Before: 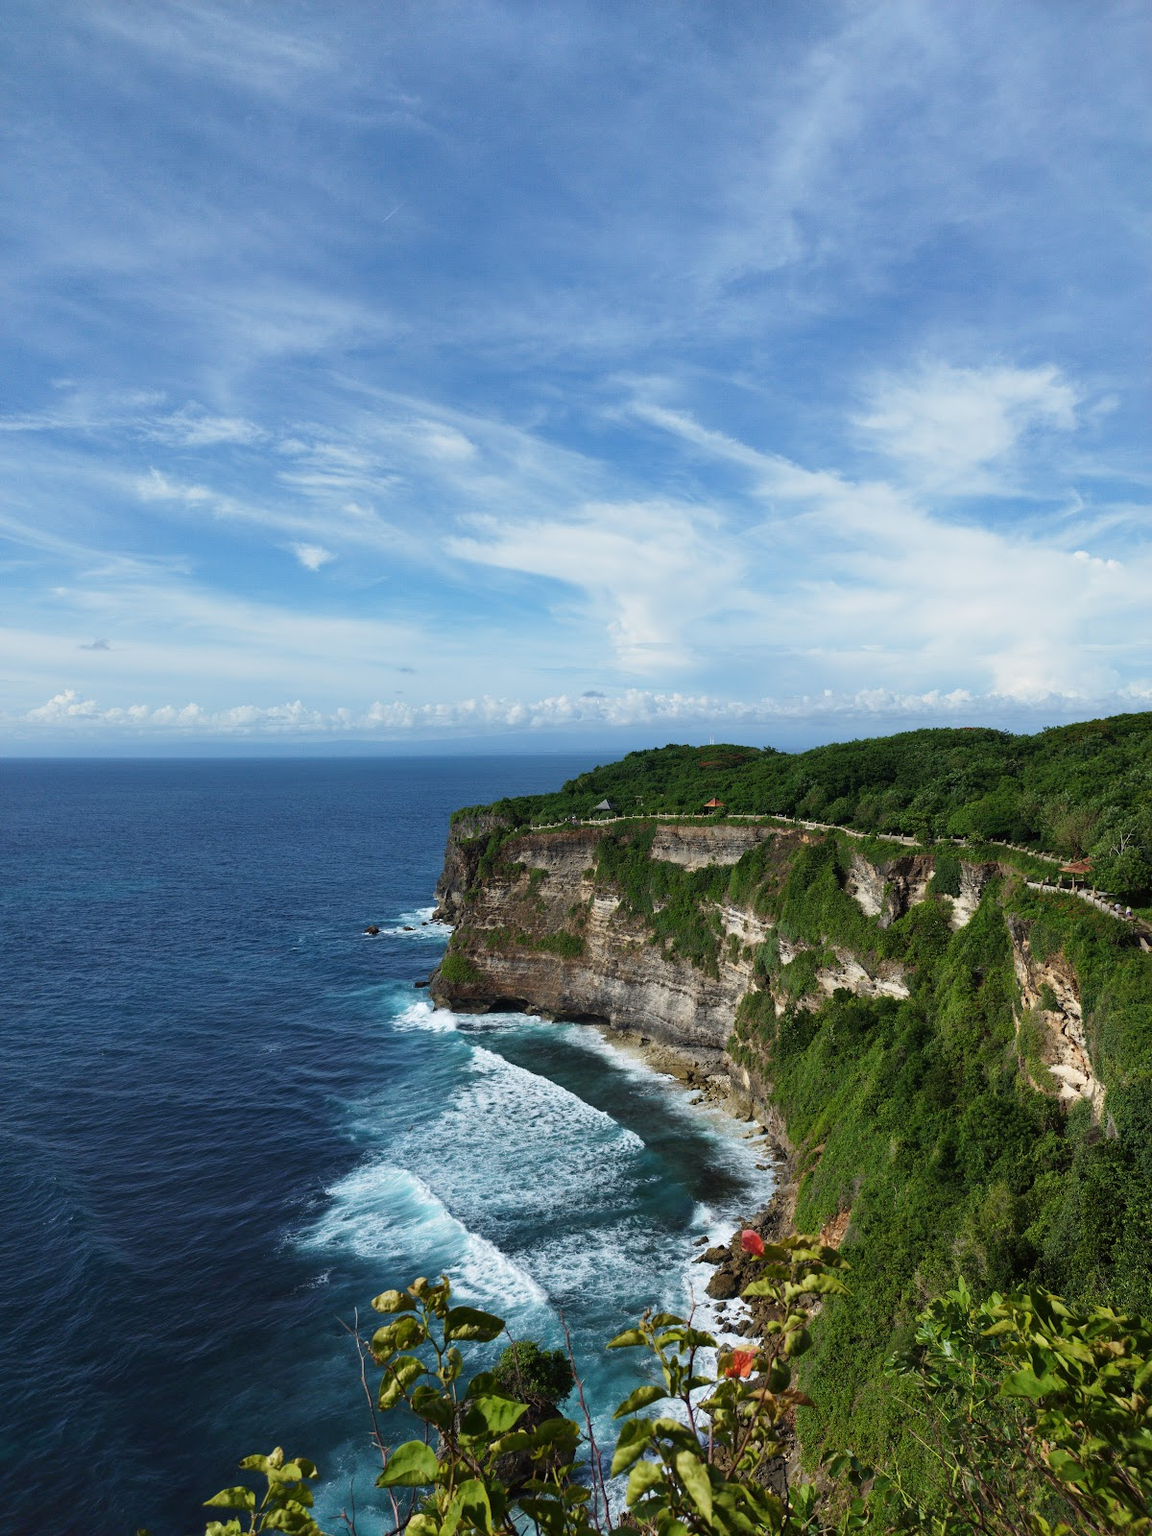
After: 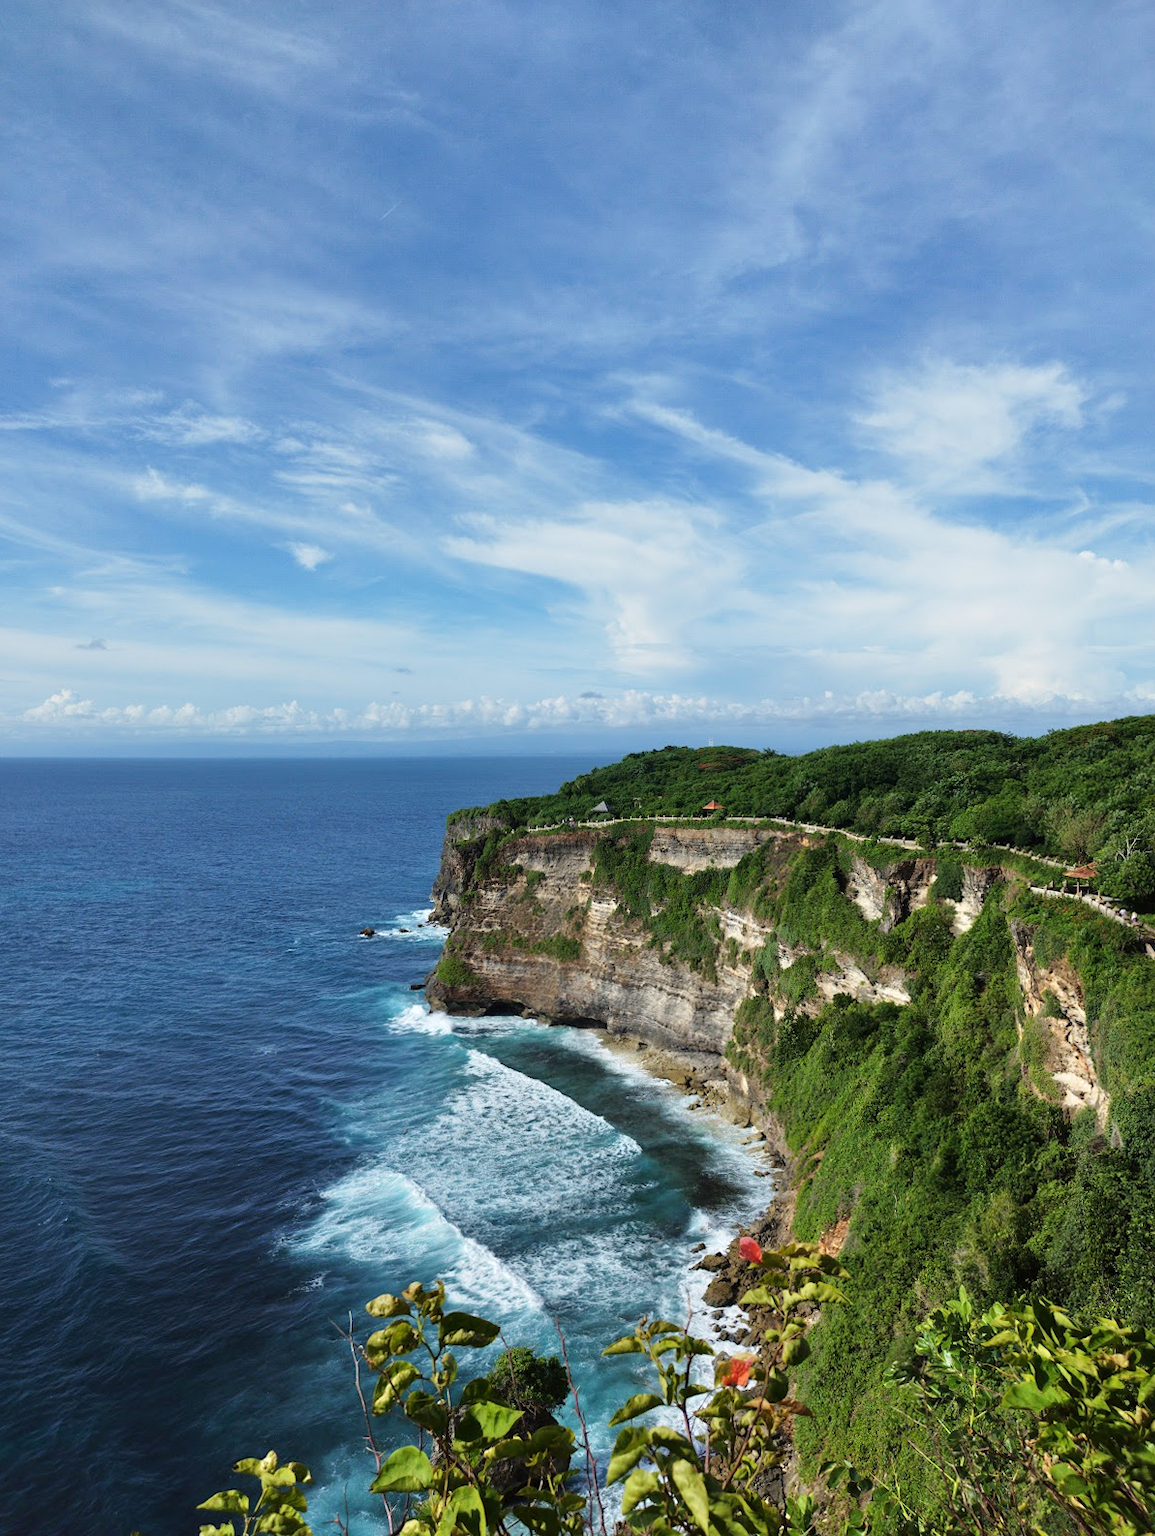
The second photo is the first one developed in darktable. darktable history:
tone equalizer: -8 EV 0.001 EV, -7 EV -0.004 EV, -6 EV 0.009 EV, -5 EV 0.032 EV, -4 EV 0.276 EV, -3 EV 0.644 EV, -2 EV 0.584 EV, -1 EV 0.187 EV, +0 EV 0.024 EV
rotate and perspective: rotation 0.192°, lens shift (horizontal) -0.015, crop left 0.005, crop right 0.996, crop top 0.006, crop bottom 0.99
